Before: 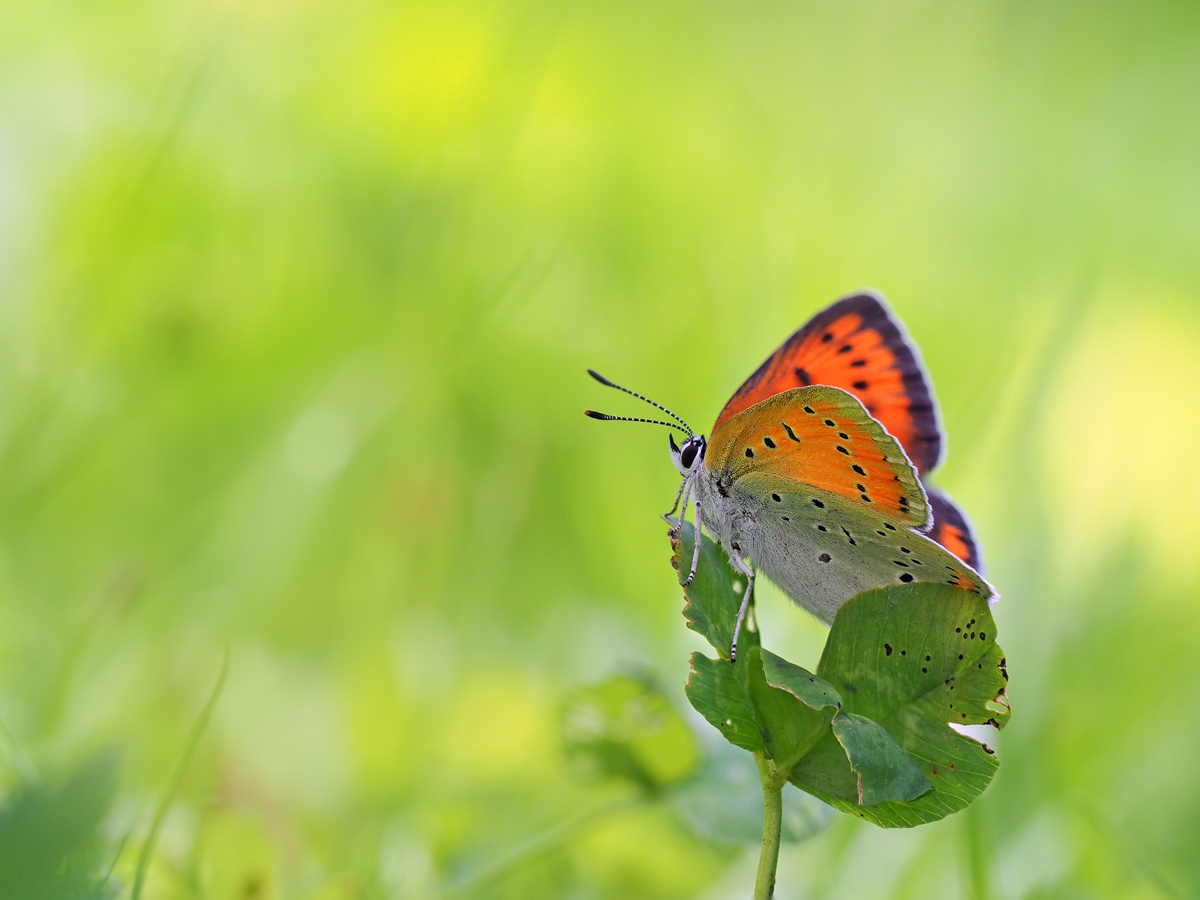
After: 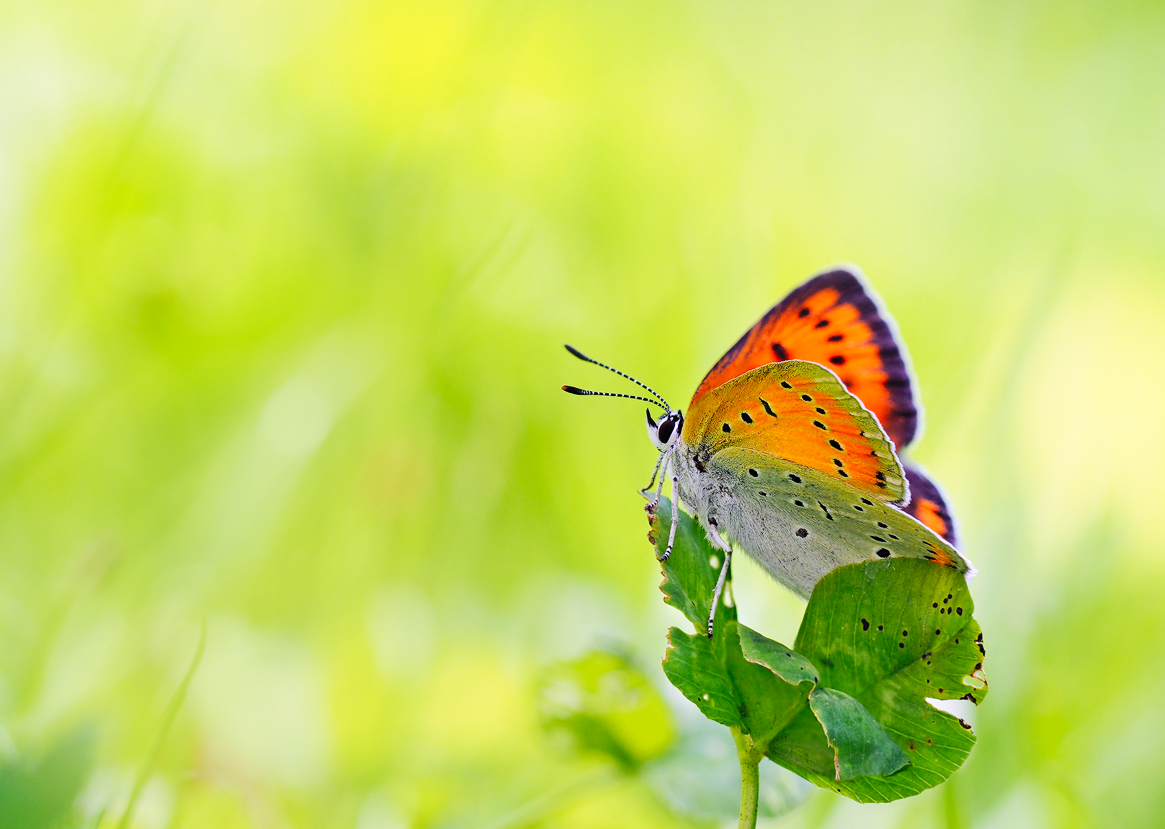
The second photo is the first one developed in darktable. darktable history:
crop: left 1.946%, top 2.881%, right 0.914%, bottom 4.945%
base curve: curves: ch0 [(0, 0) (0.036, 0.025) (0.121, 0.166) (0.206, 0.329) (0.605, 0.79) (1, 1)], preserve colors none
